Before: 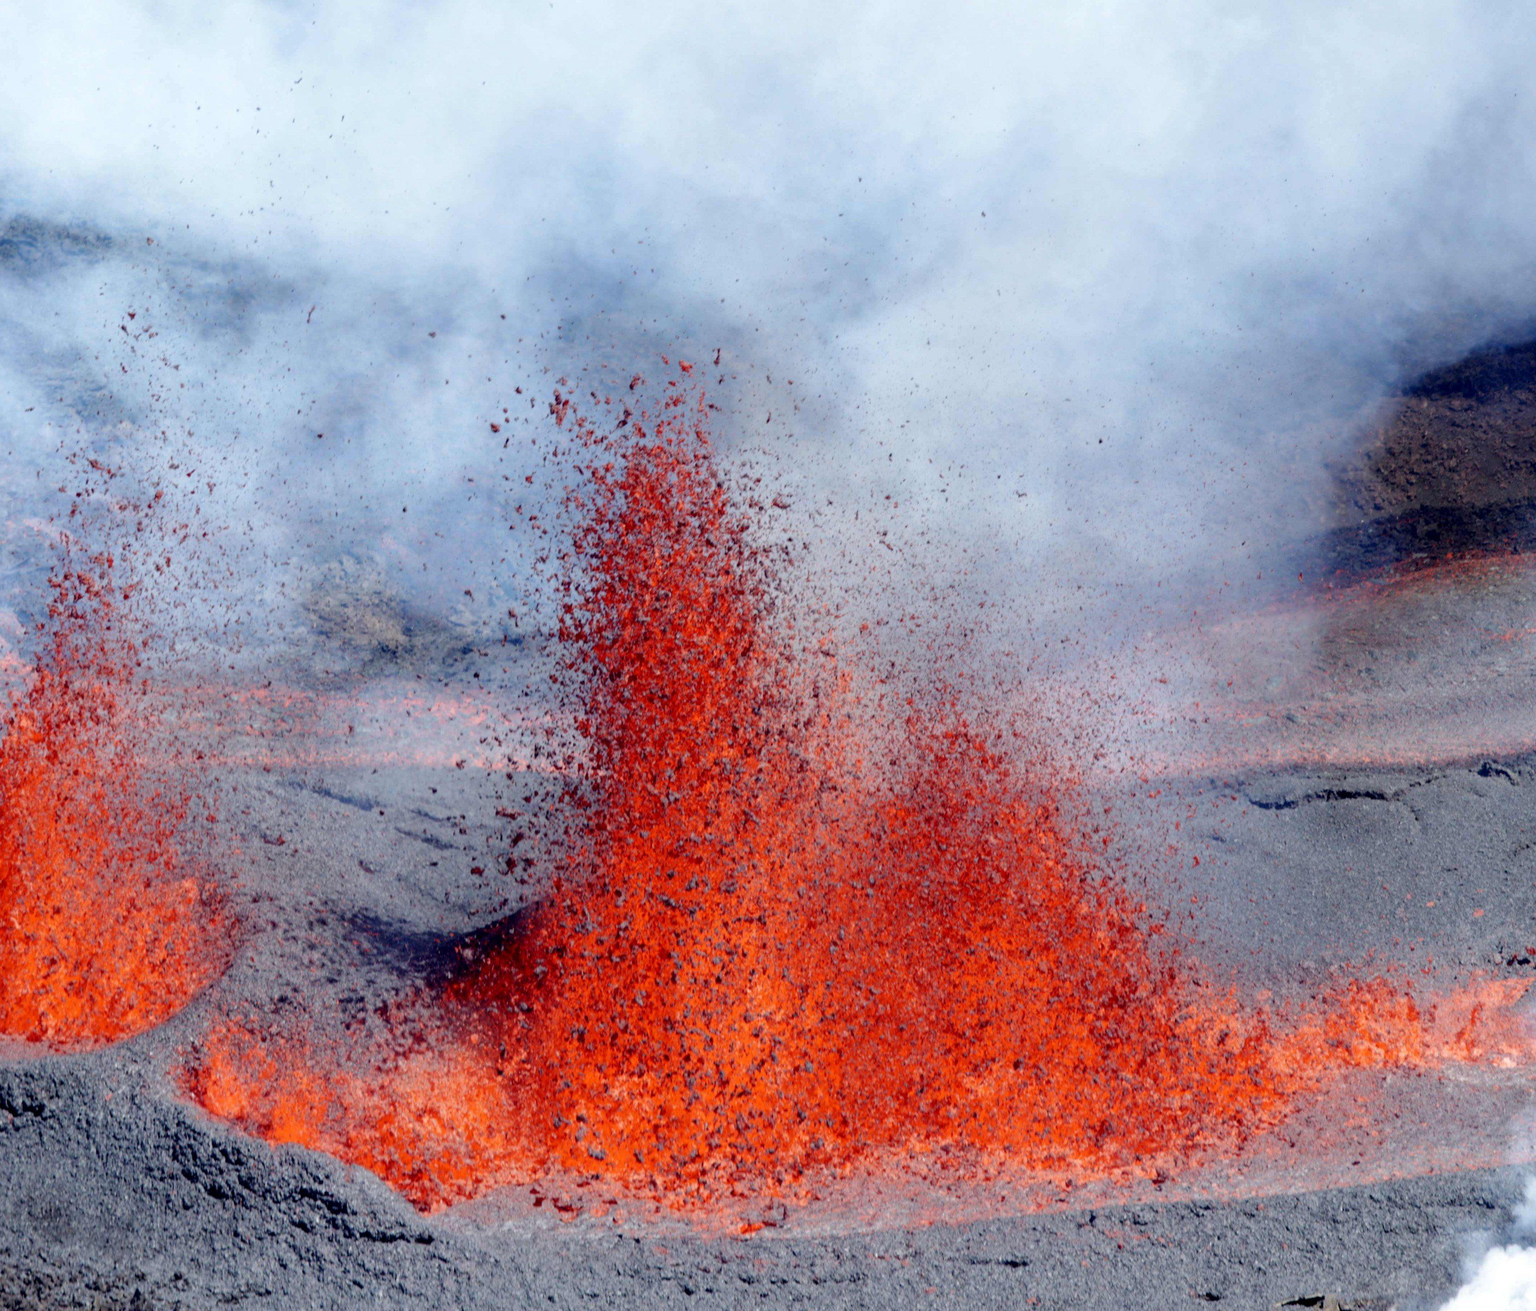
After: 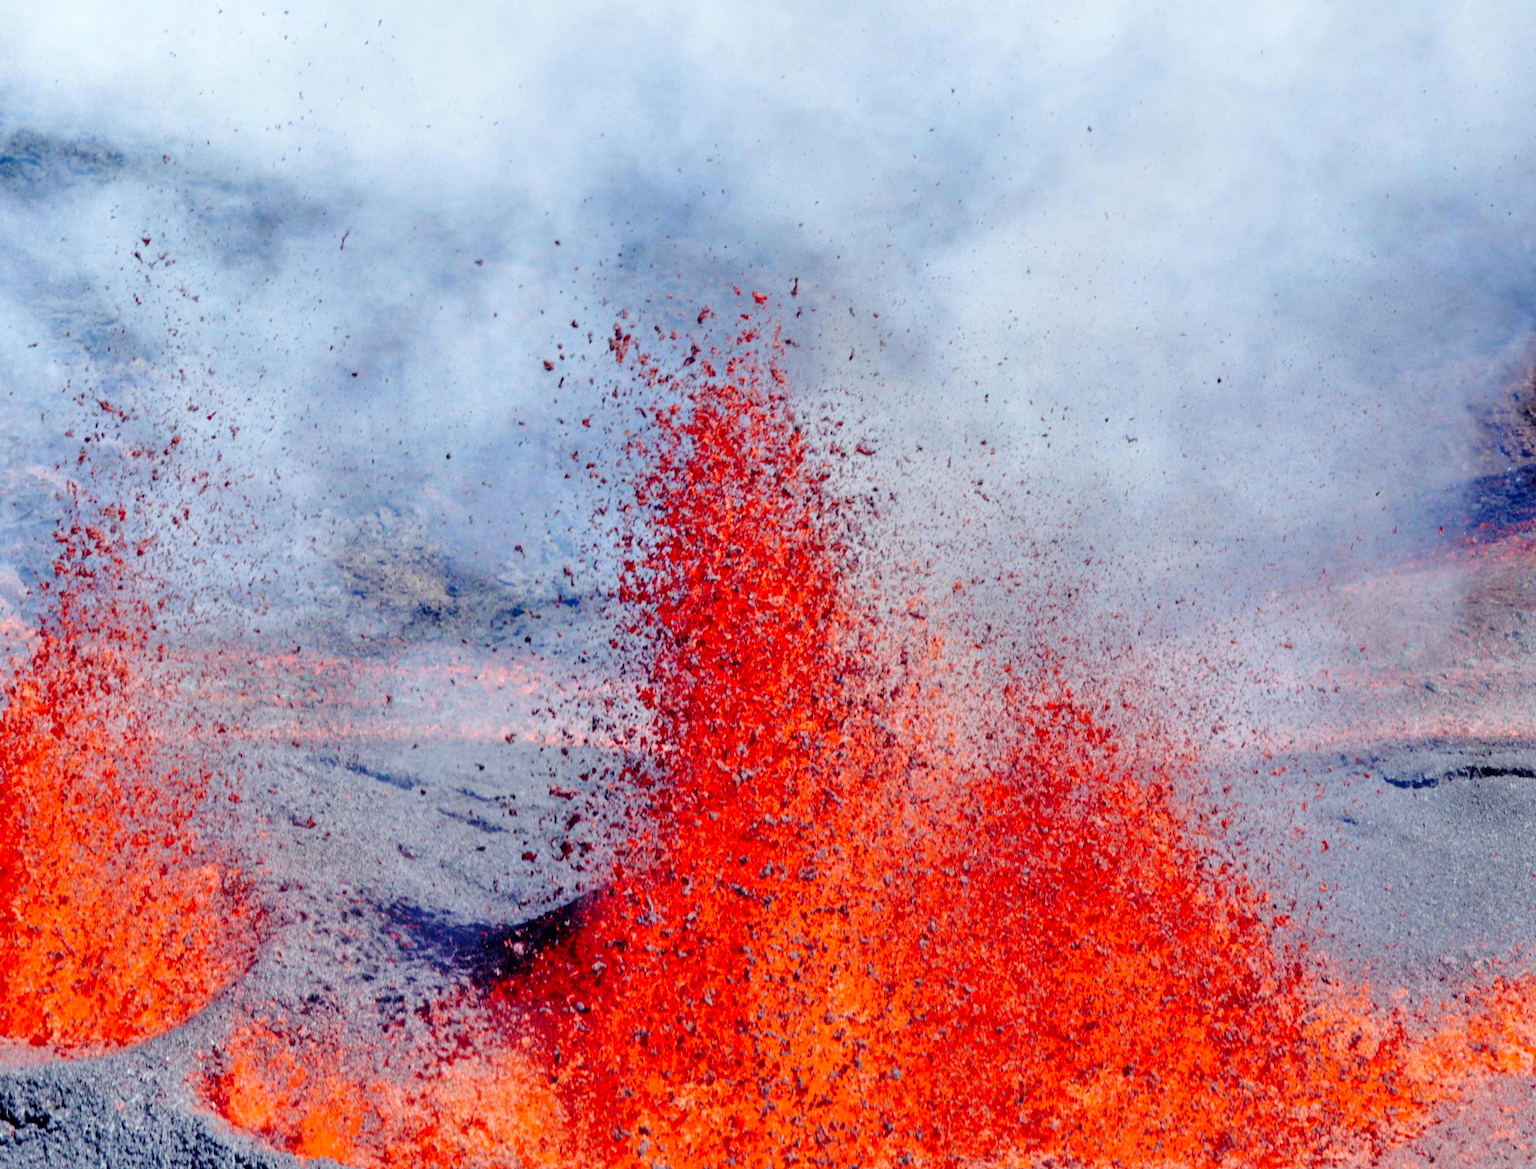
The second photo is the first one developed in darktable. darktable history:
crop: top 7.49%, right 9.717%, bottom 11.943%
tone equalizer: -7 EV 0.15 EV, -6 EV 0.6 EV, -5 EV 1.15 EV, -4 EV 1.33 EV, -3 EV 1.15 EV, -2 EV 0.6 EV, -1 EV 0.15 EV, mask exposure compensation -0.5 EV
base curve: curves: ch0 [(0, 0) (0.073, 0.04) (0.157, 0.139) (0.492, 0.492) (0.758, 0.758) (1, 1)], preserve colors none
color zones: curves: ch2 [(0, 0.5) (0.143, 0.5) (0.286, 0.489) (0.415, 0.421) (0.571, 0.5) (0.714, 0.5) (0.857, 0.5) (1, 0.5)]
